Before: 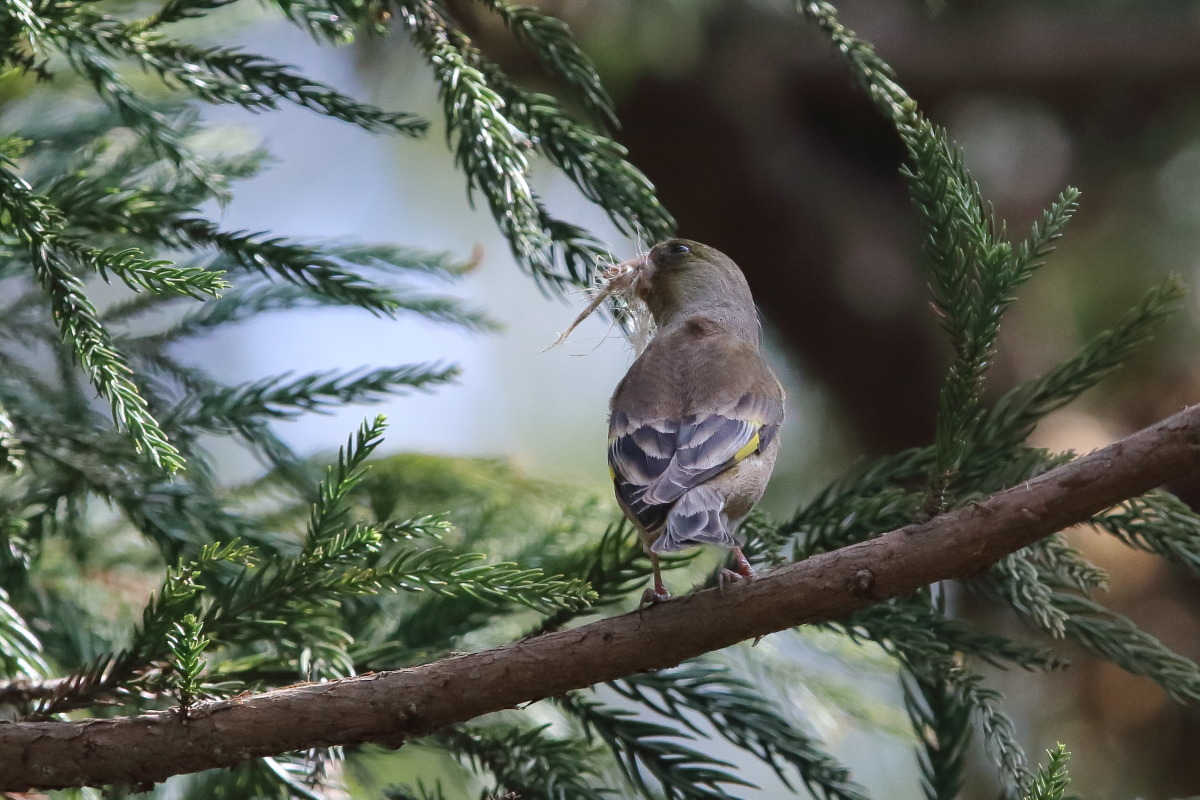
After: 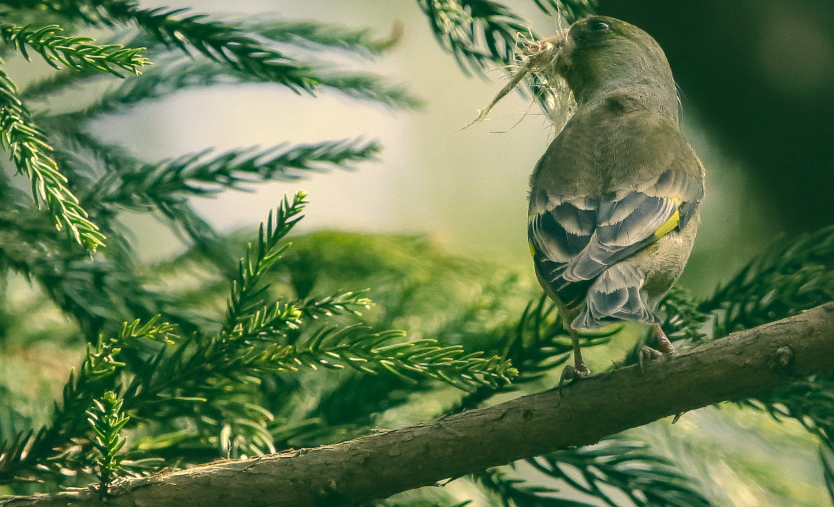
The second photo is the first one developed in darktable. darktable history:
color correction: highlights a* 5.63, highlights b* 32.82, shadows a* -25.67, shadows b* 3.98
exposure: black level correction -0.016, compensate exposure bias true, compensate highlight preservation false
local contrast: on, module defaults
crop: left 6.712%, top 27.917%, right 23.767%, bottom 8.69%
